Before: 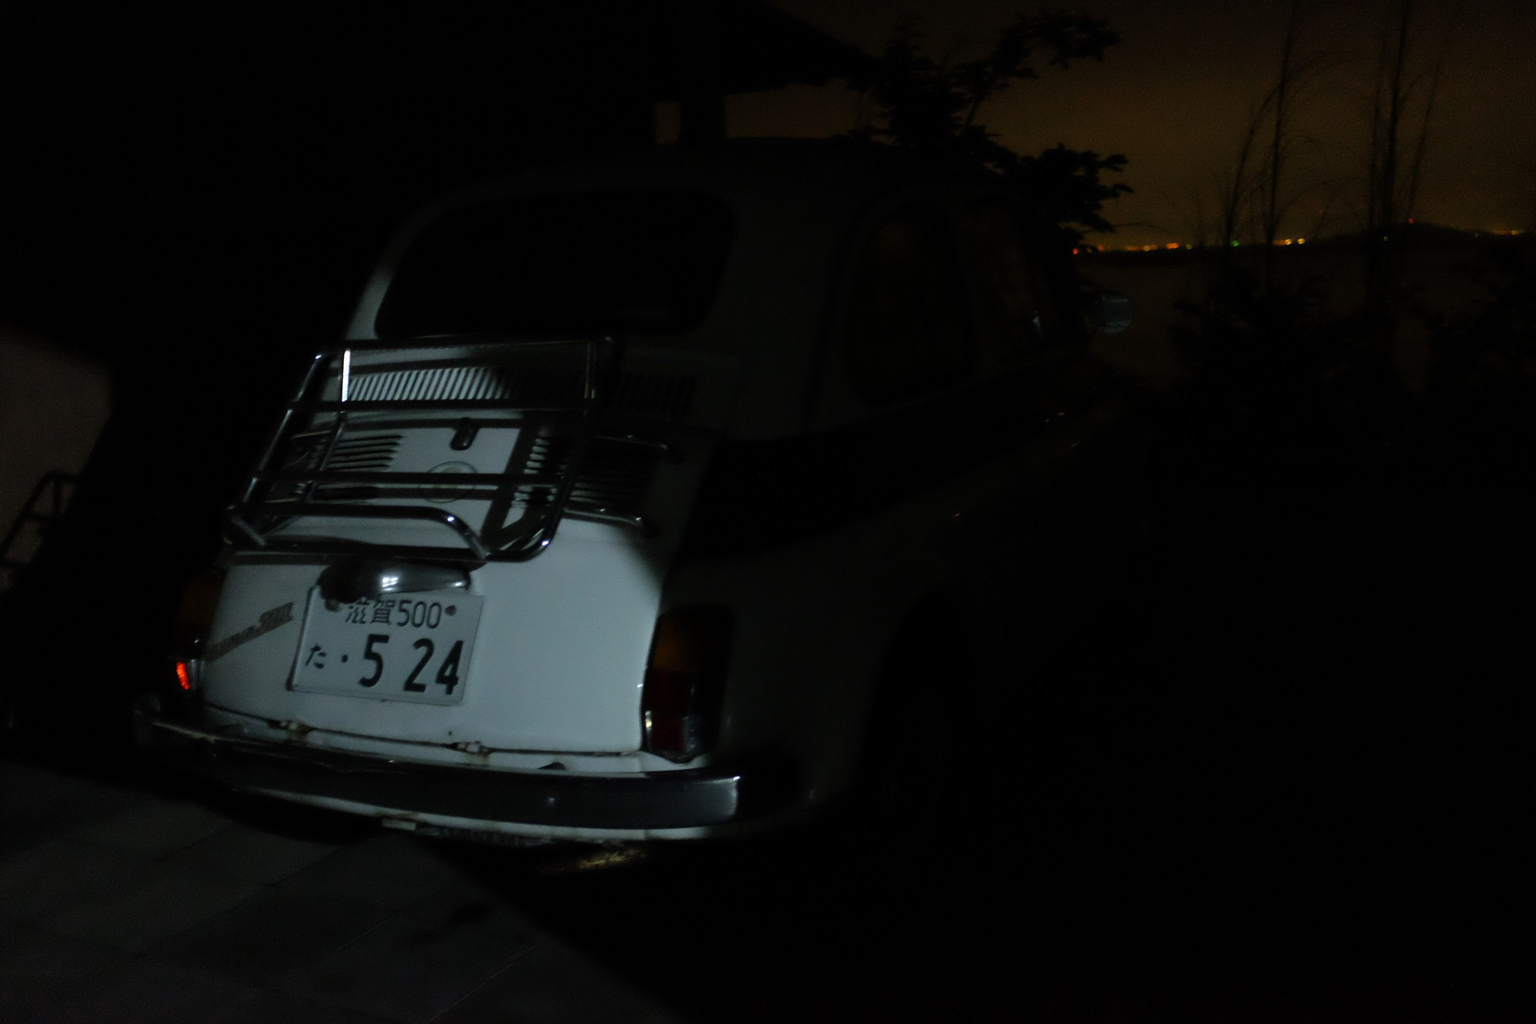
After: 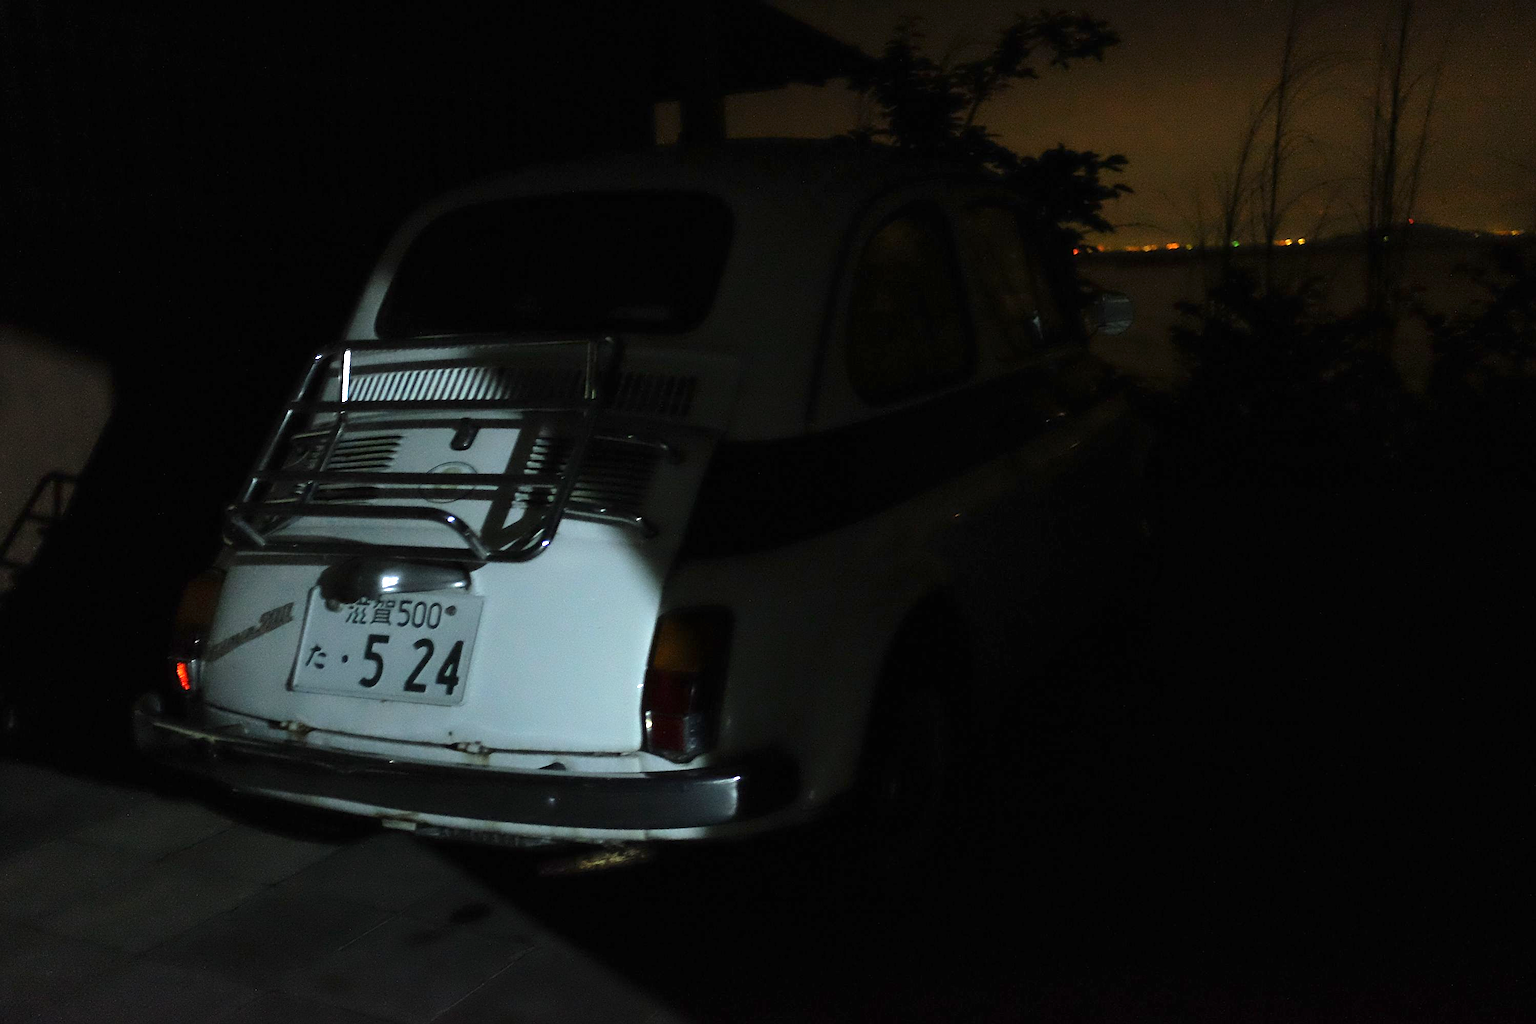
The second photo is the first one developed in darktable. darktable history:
exposure: black level correction 0, exposure 1.199 EV, compensate highlight preservation false
sharpen: on, module defaults
